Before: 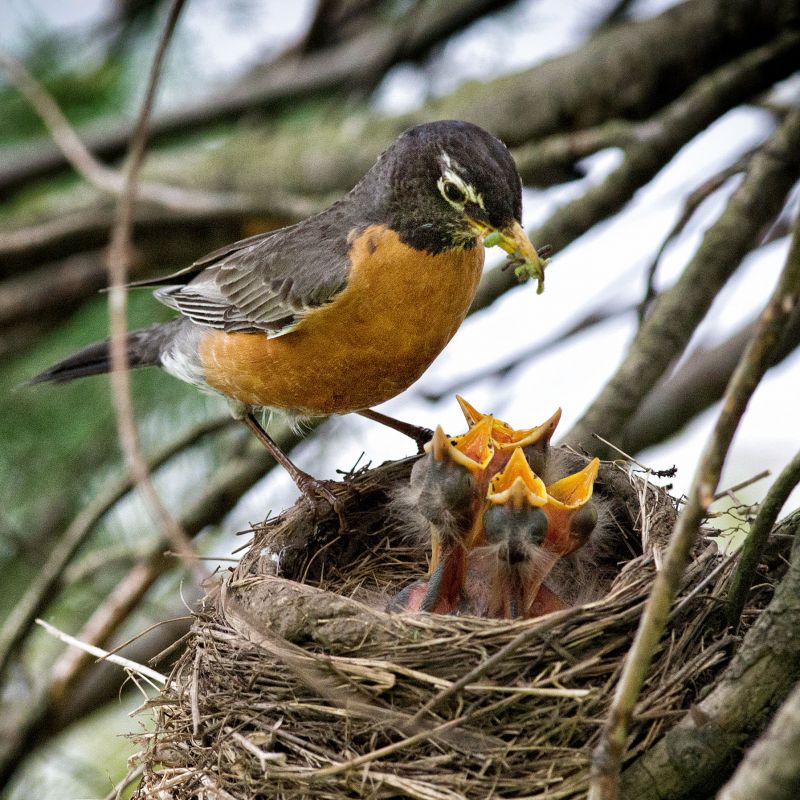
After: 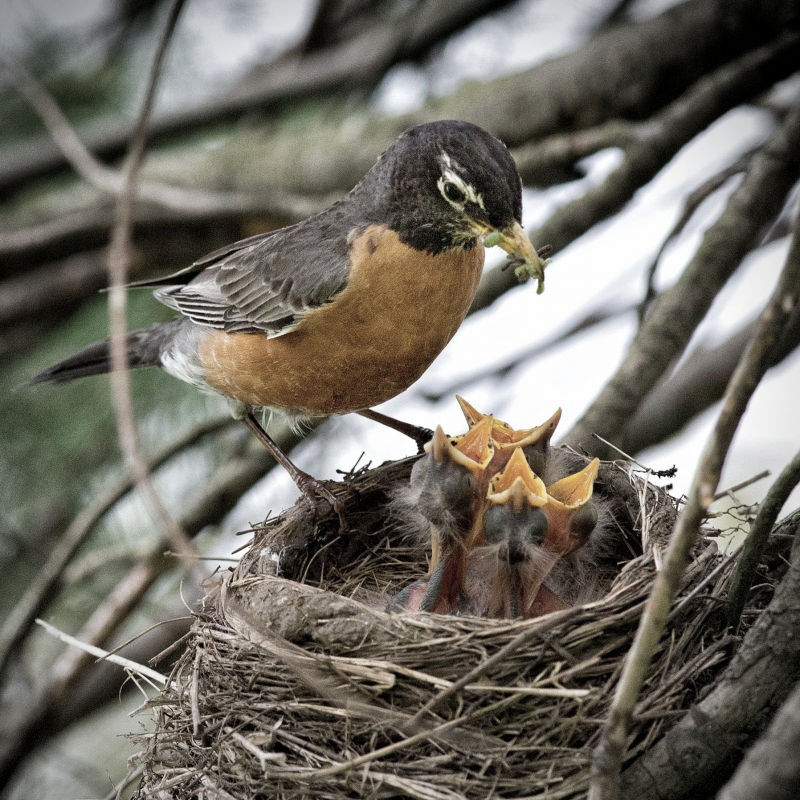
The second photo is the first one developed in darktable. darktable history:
vignetting: on, module defaults
color correction: saturation 0.57
